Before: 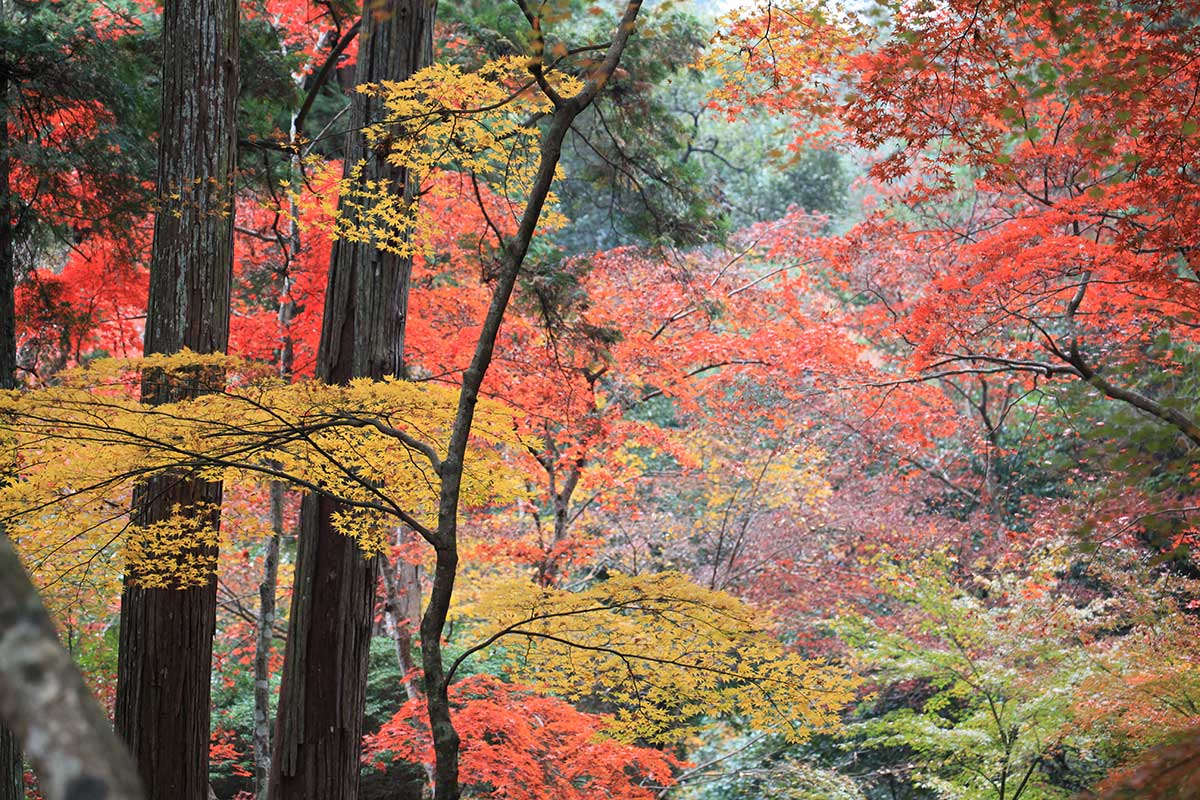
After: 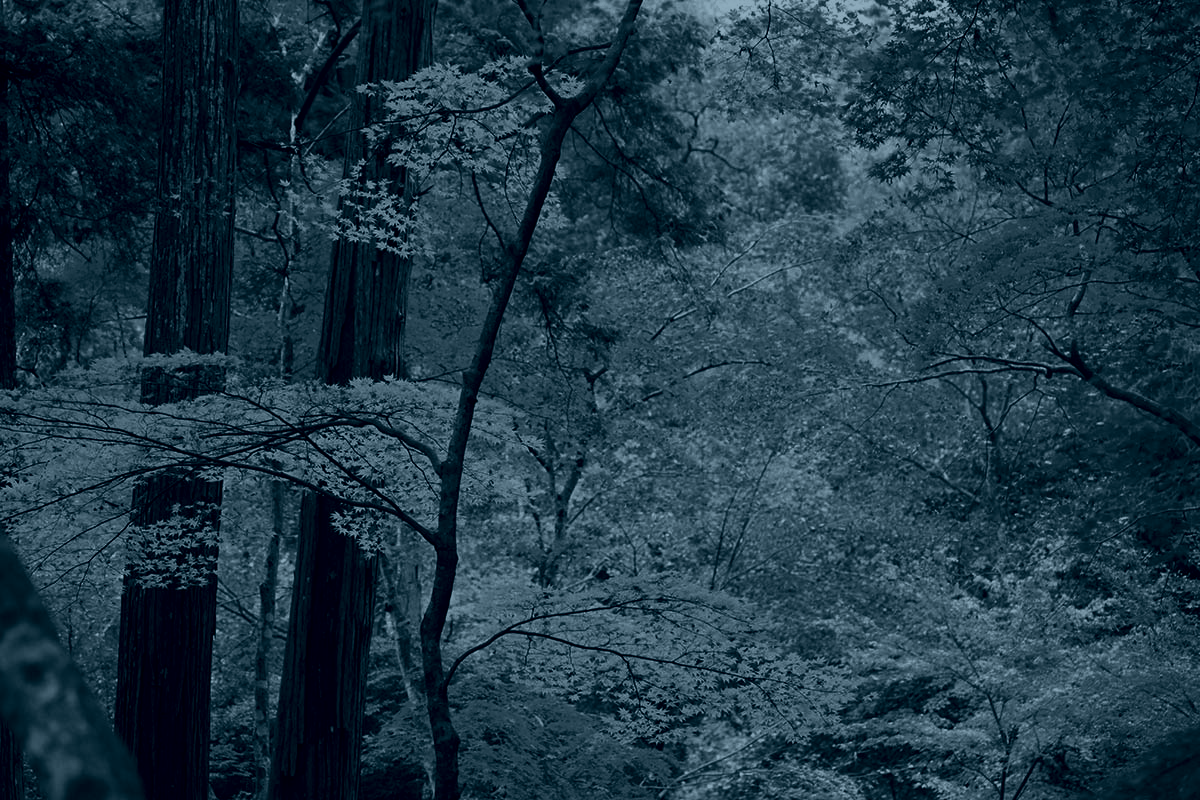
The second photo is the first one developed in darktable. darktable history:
contrast brightness saturation: brightness -0.2, saturation 0.08
exposure: black level correction -0.002, exposure 0.54 EV, compensate highlight preservation false
colorize: hue 194.4°, saturation 29%, source mix 61.75%, lightness 3.98%, version 1
color zones: curves: ch0 [(0, 0.5) (0.125, 0.4) (0.25, 0.5) (0.375, 0.4) (0.5, 0.4) (0.625, 0.6) (0.75, 0.6) (0.875, 0.5)]; ch1 [(0, 0.35) (0.125, 0.45) (0.25, 0.35) (0.375, 0.35) (0.5, 0.35) (0.625, 0.35) (0.75, 0.45) (0.875, 0.35)]; ch2 [(0, 0.6) (0.125, 0.5) (0.25, 0.5) (0.375, 0.6) (0.5, 0.6) (0.625, 0.5) (0.75, 0.5) (0.875, 0.5)]
